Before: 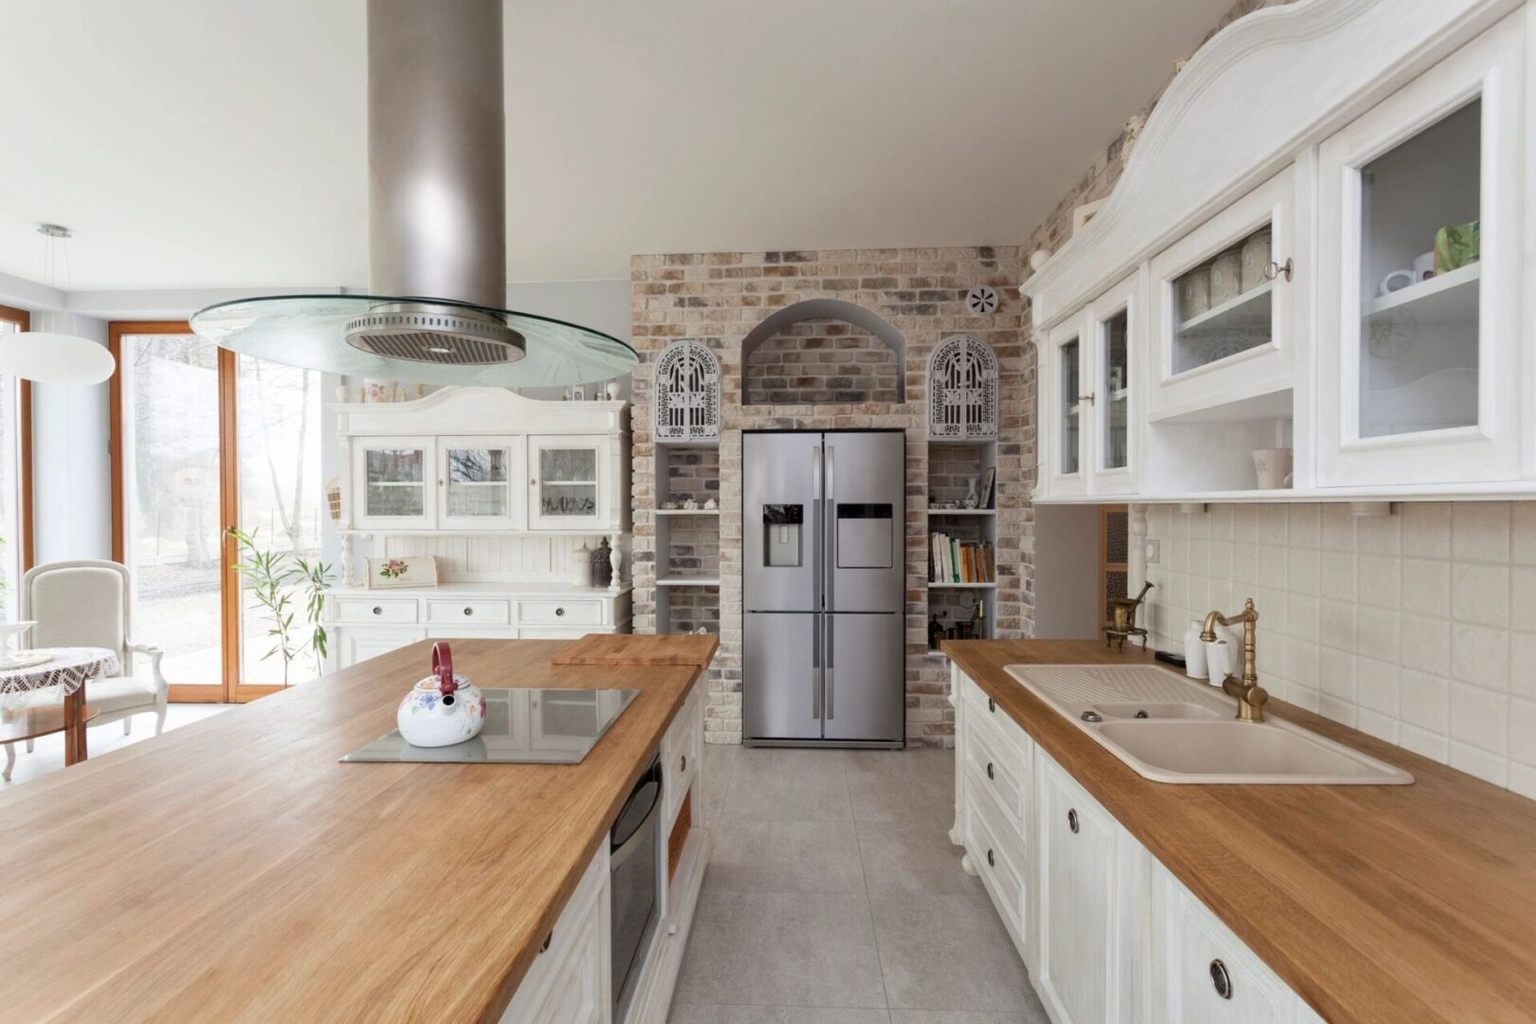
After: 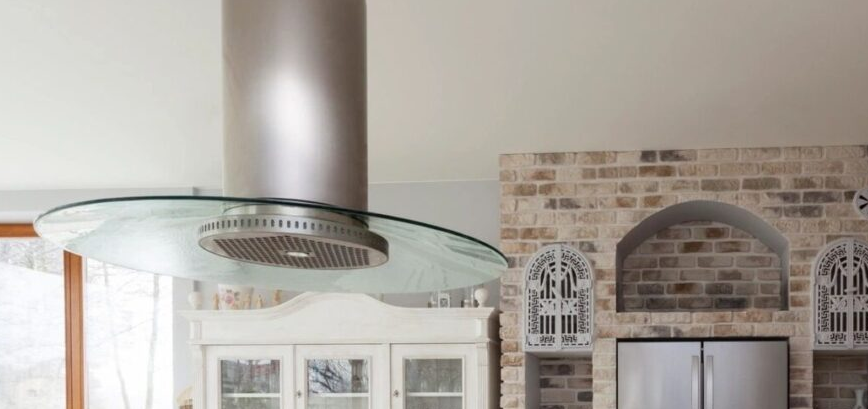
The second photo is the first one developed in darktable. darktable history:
crop: left 10.266%, top 10.71%, right 36.134%, bottom 51.37%
exposure: compensate exposure bias true, compensate highlight preservation false
